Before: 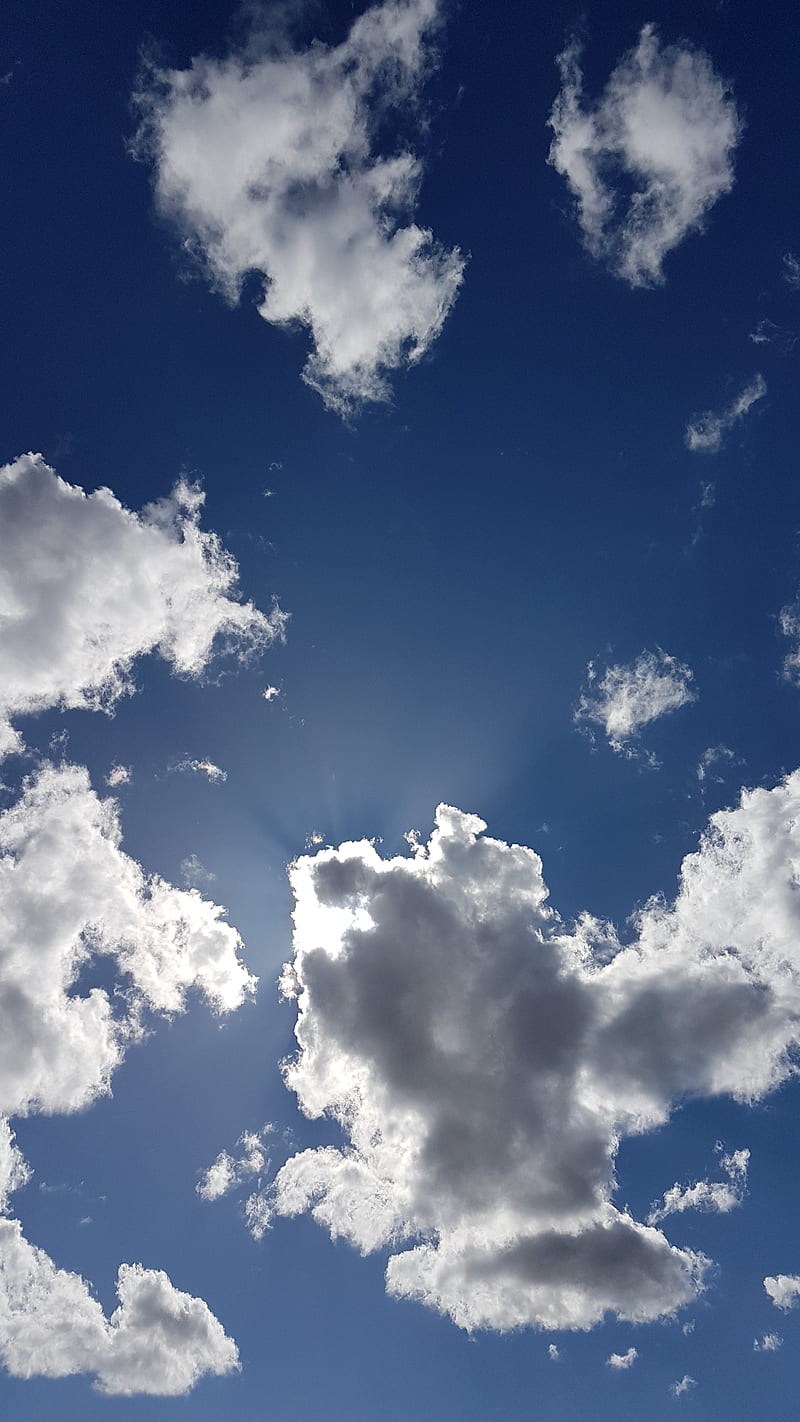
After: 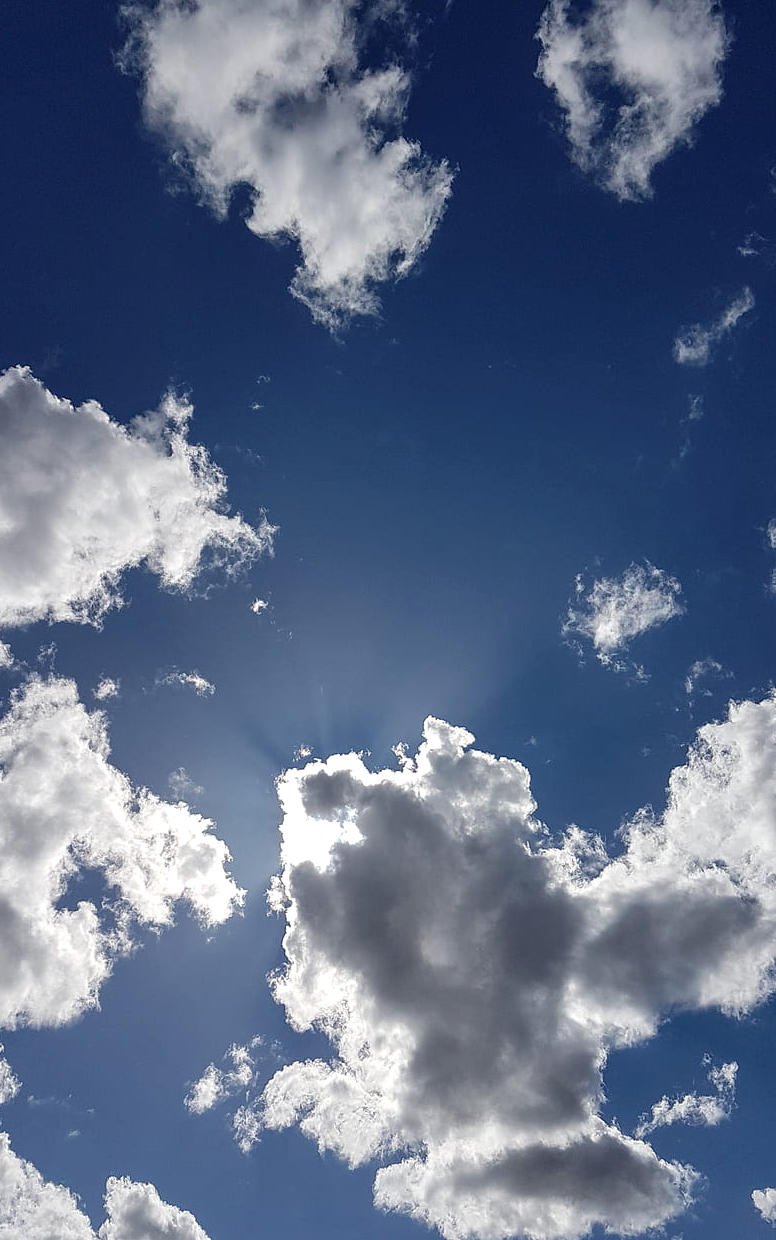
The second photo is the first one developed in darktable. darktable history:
local contrast: on, module defaults
crop: left 1.507%, top 6.147%, right 1.379%, bottom 6.637%
